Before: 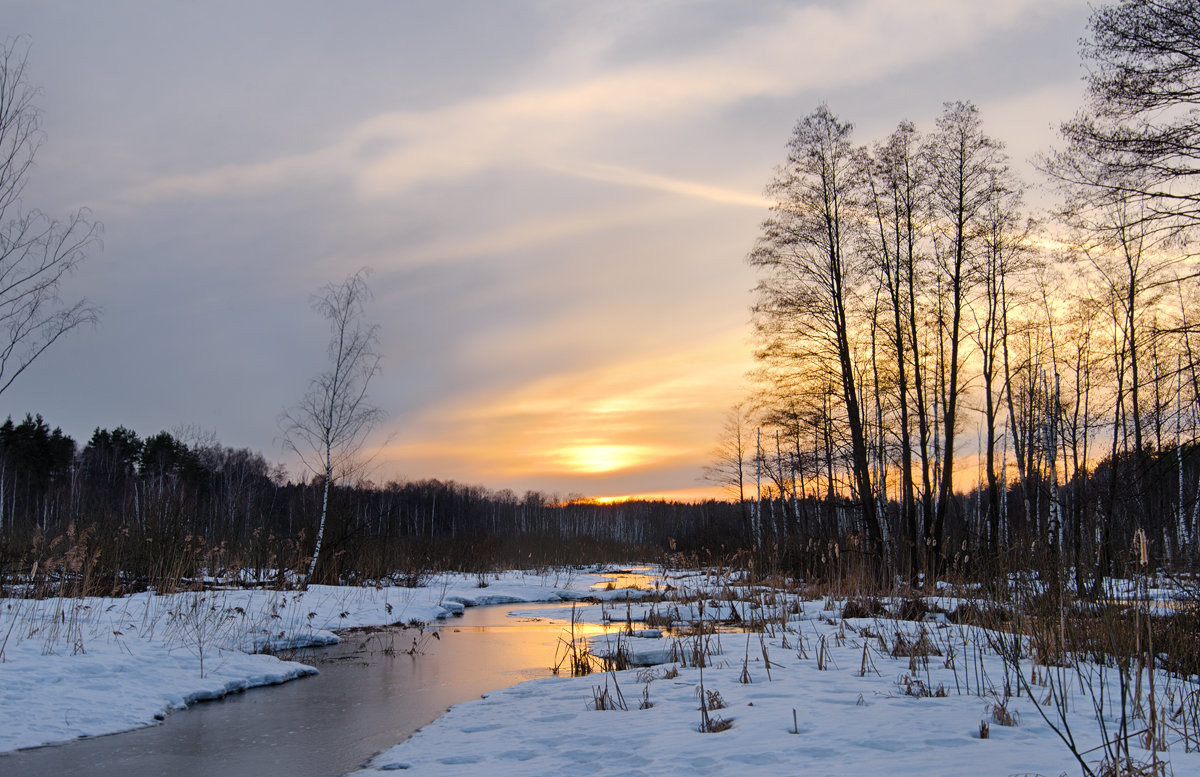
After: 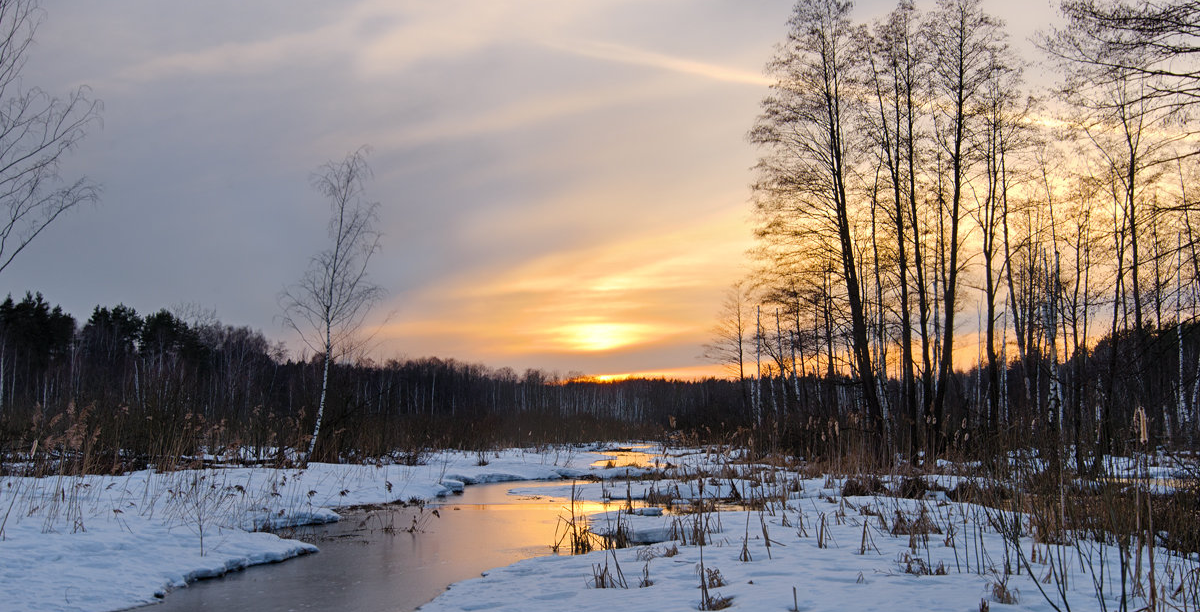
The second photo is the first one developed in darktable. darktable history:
crop and rotate: top 15.804%, bottom 5.351%
